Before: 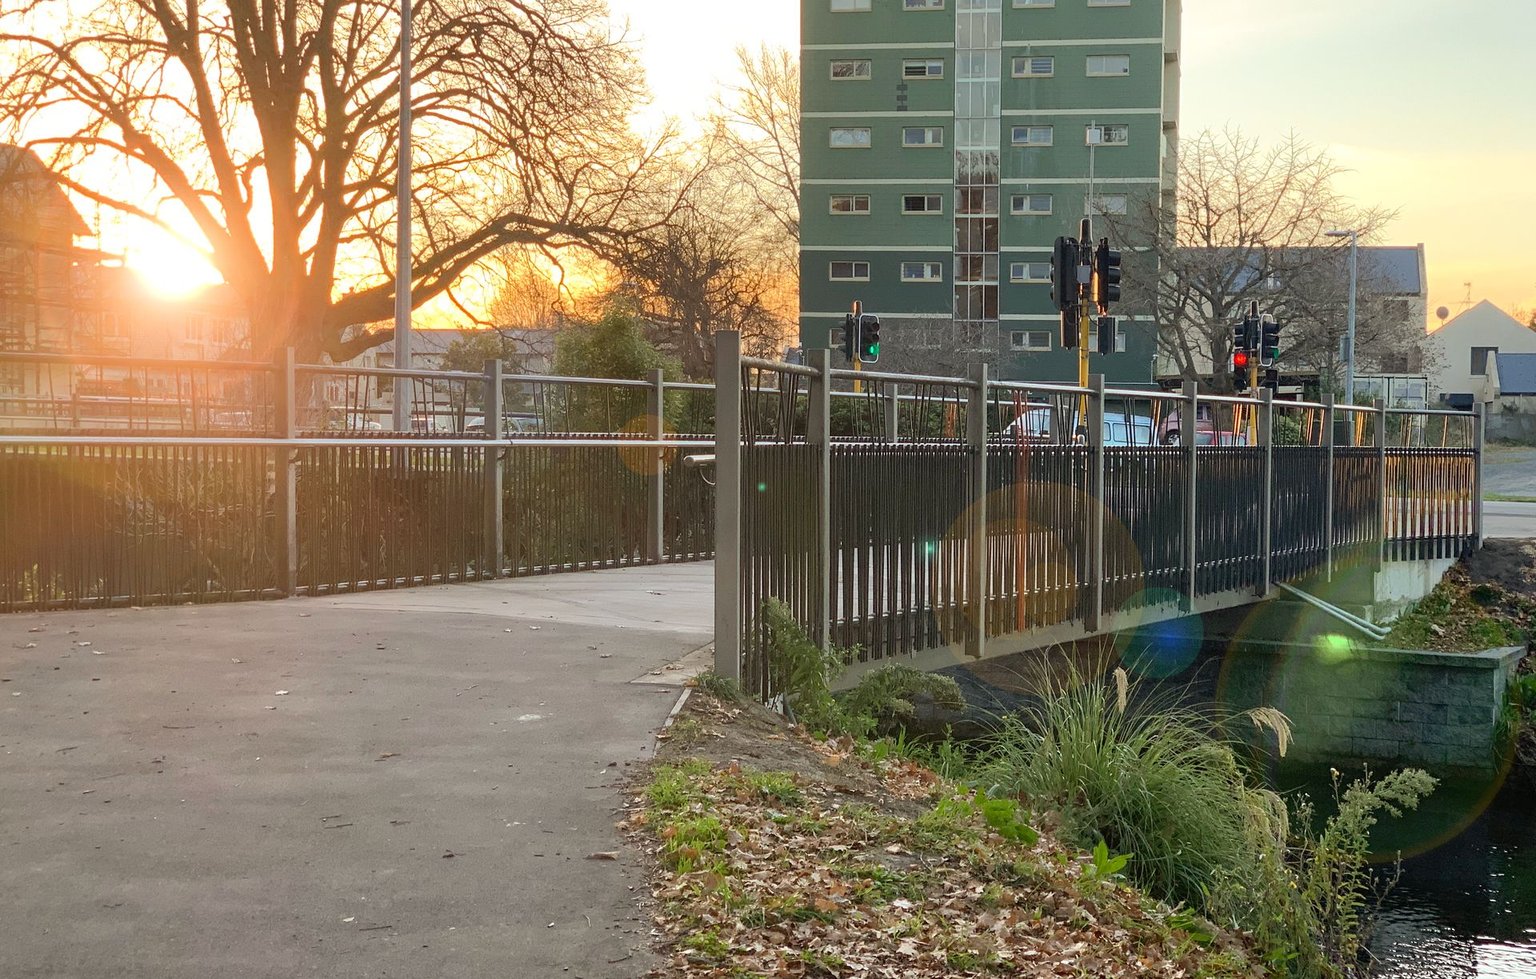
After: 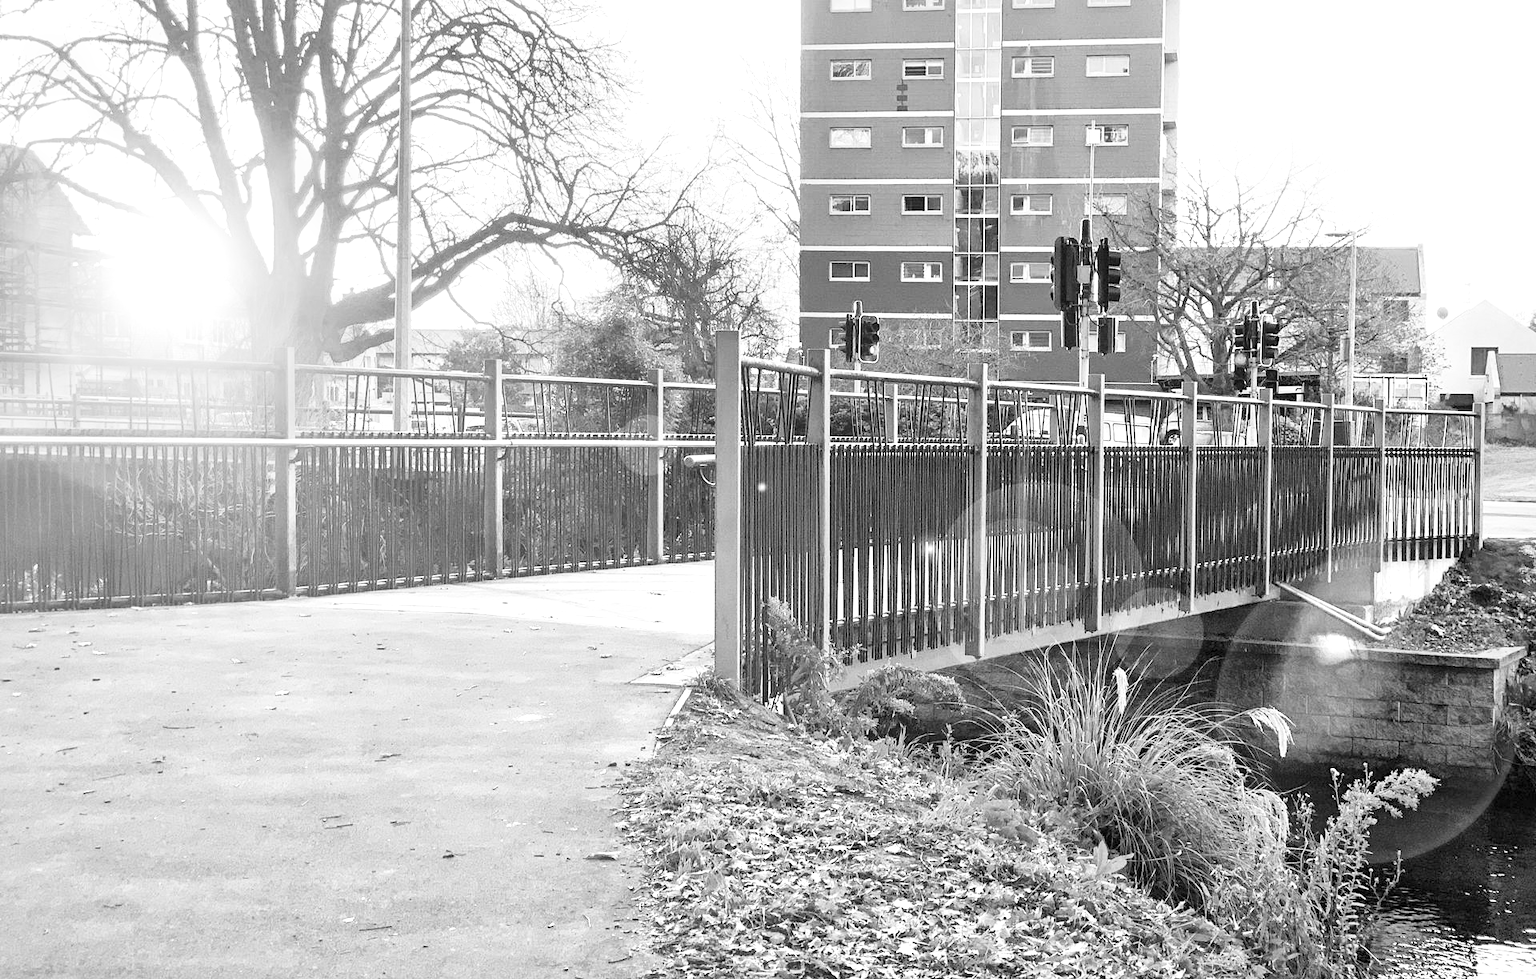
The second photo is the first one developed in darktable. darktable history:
contrast brightness saturation: contrast 0.2, brightness 0.16, saturation 0.22
filmic rgb: black relative exposure -9.5 EV, white relative exposure 3.02 EV, hardness 6.12
shadows and highlights: shadows 43.06, highlights 6.94
monochrome: size 1
exposure: exposure 1.15 EV, compensate highlight preservation false
local contrast: mode bilateral grid, contrast 50, coarseness 50, detail 150%, midtone range 0.2
